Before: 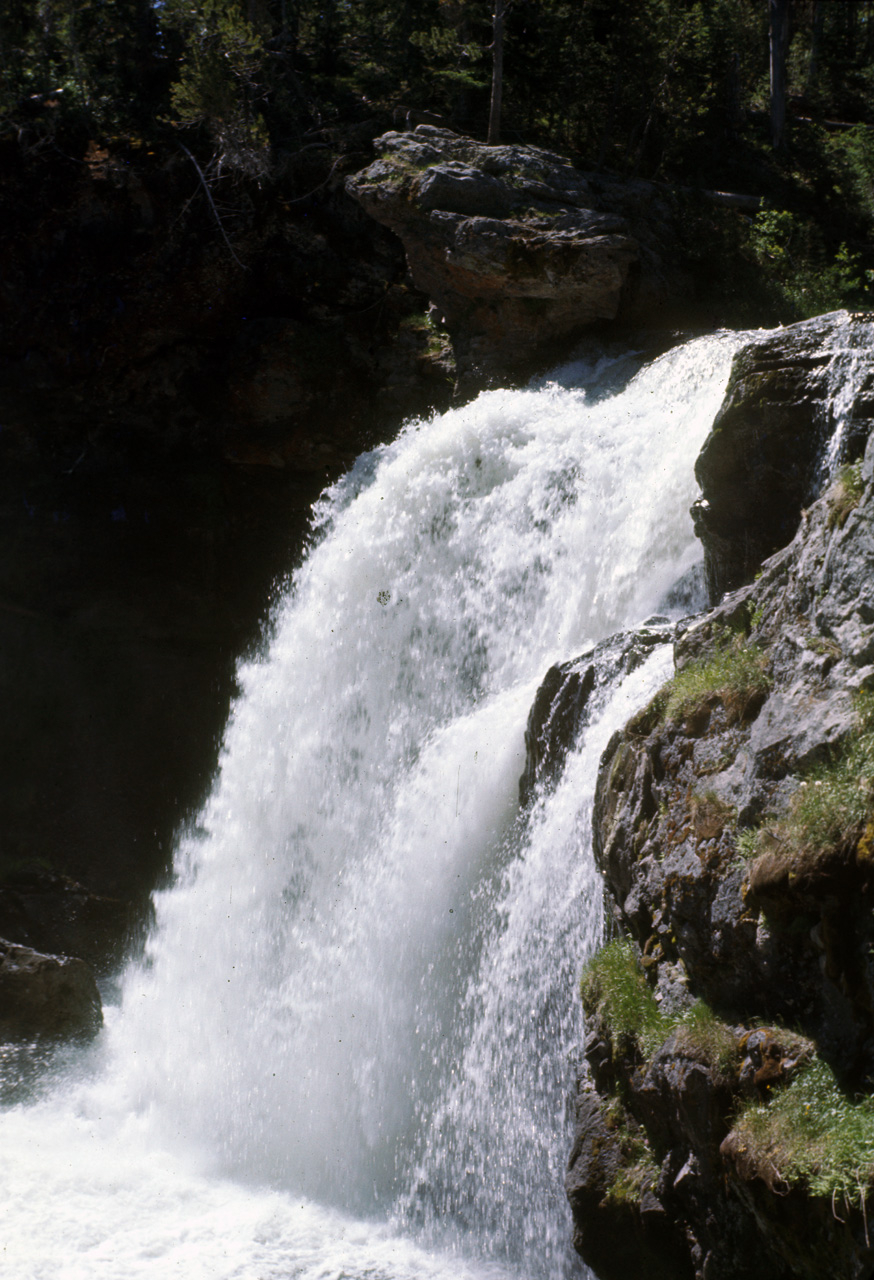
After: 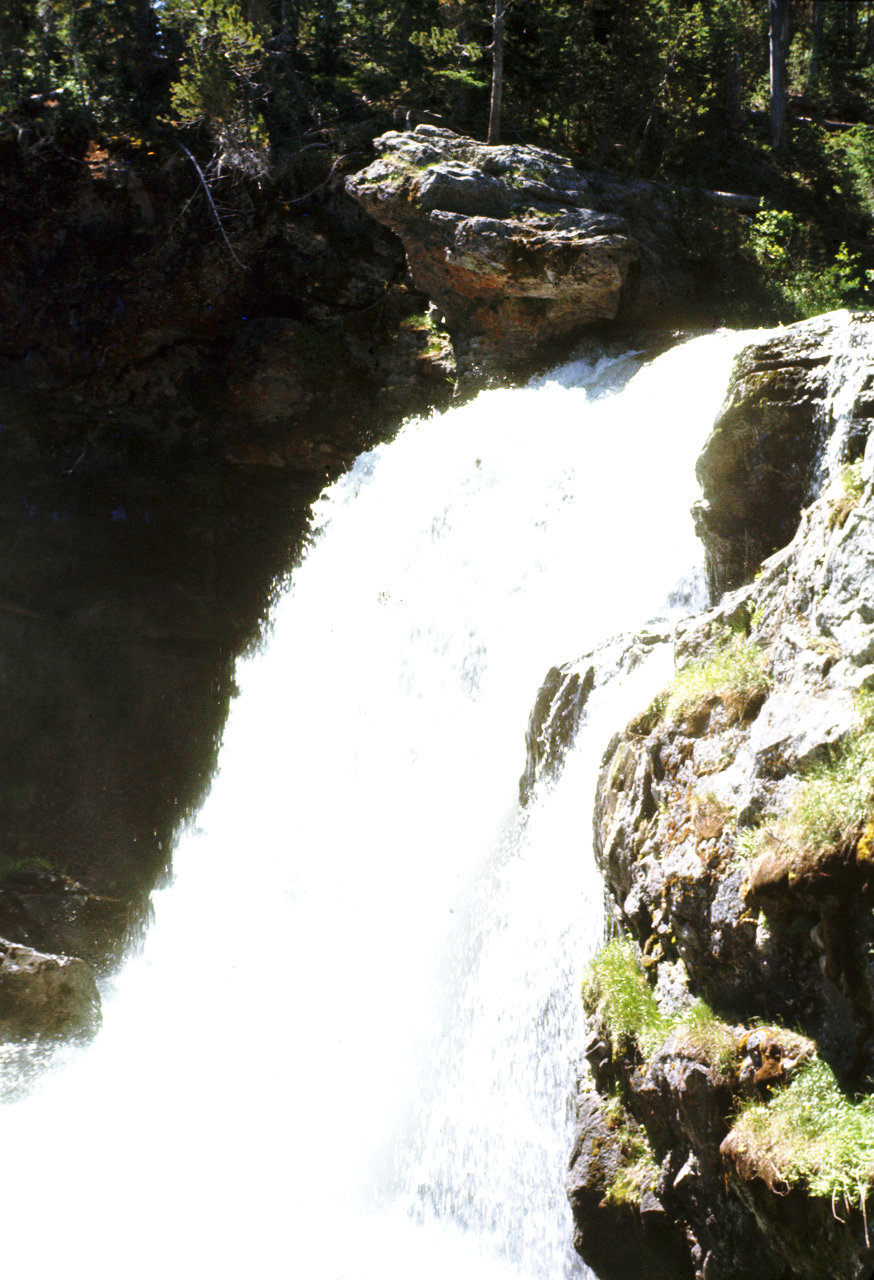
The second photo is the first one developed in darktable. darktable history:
exposure: black level correction 0, exposure 1.661 EV, compensate highlight preservation false
base curve: curves: ch0 [(0, 0) (0.028, 0.03) (0.121, 0.232) (0.46, 0.748) (0.859, 0.968) (1, 1)], preserve colors none
